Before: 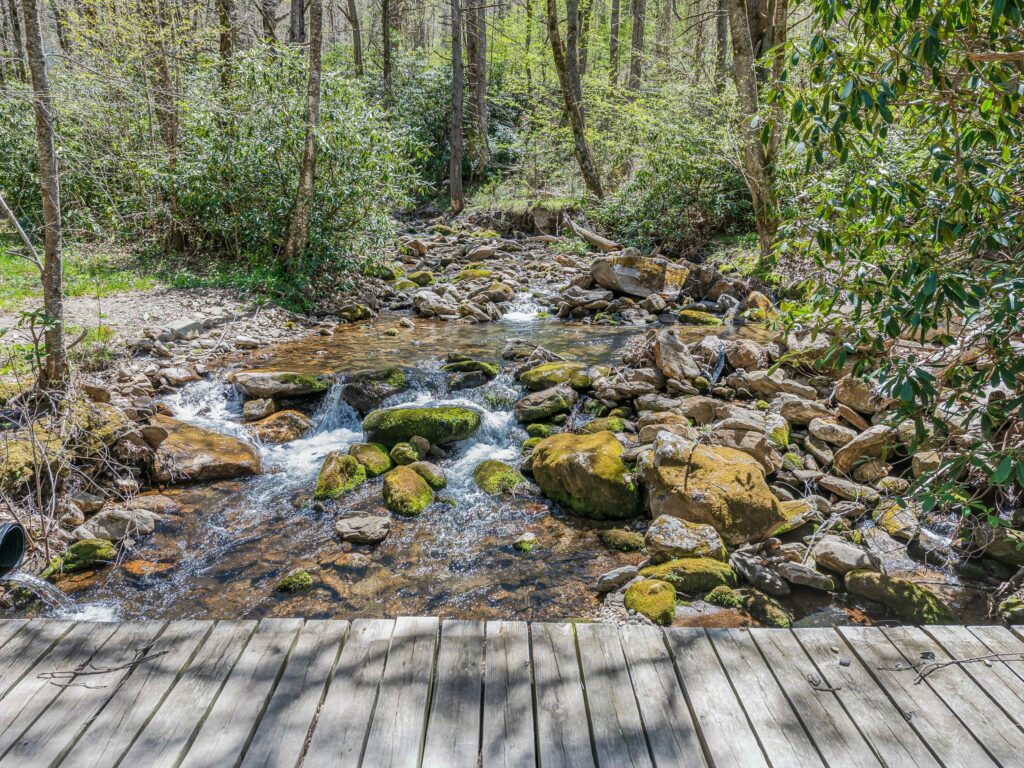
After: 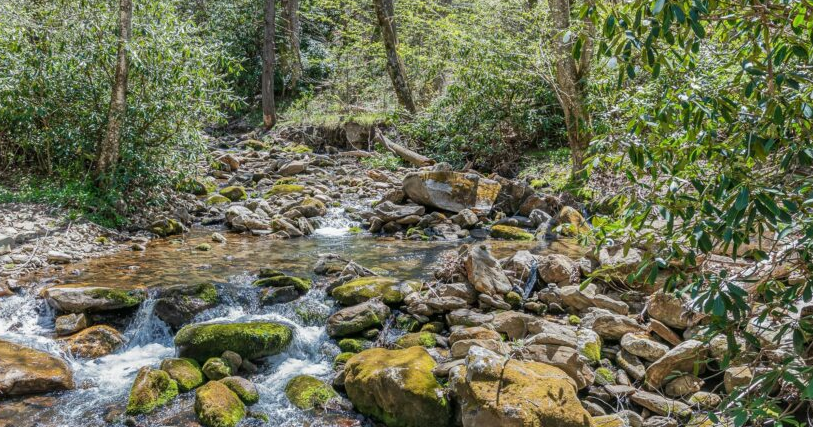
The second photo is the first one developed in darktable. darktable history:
exposure: compensate exposure bias true, compensate highlight preservation false
crop: left 18.38%, top 11.092%, right 2.134%, bottom 33.217%
